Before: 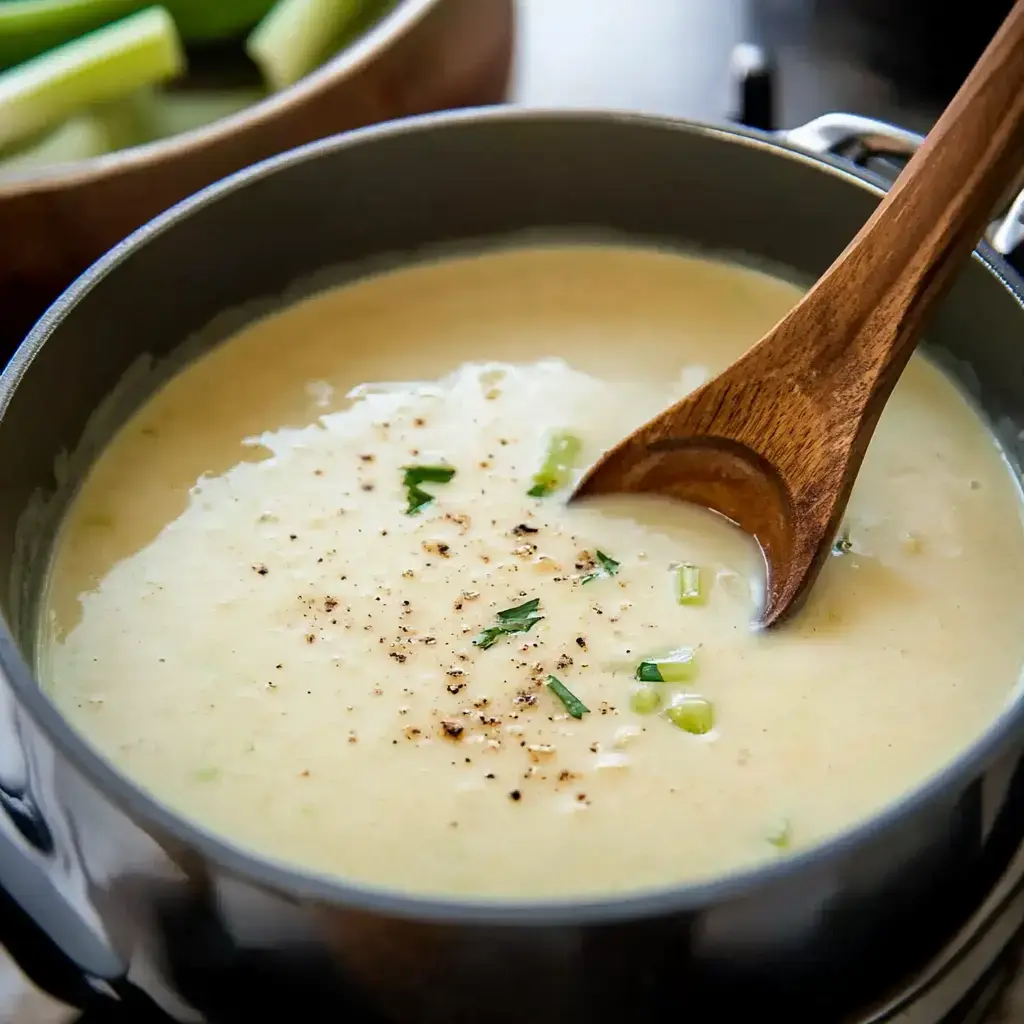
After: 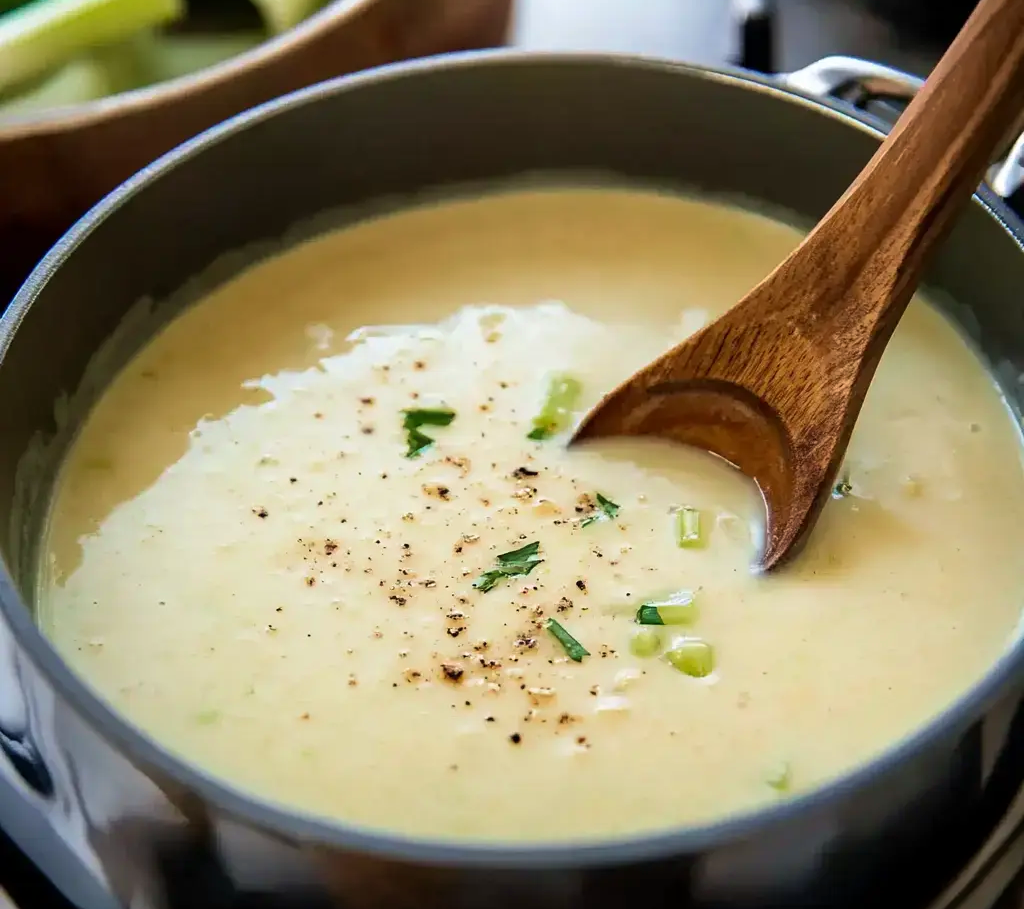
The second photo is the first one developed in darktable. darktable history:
crop and rotate: top 5.609%, bottom 5.609%
velvia: on, module defaults
tone equalizer: on, module defaults
